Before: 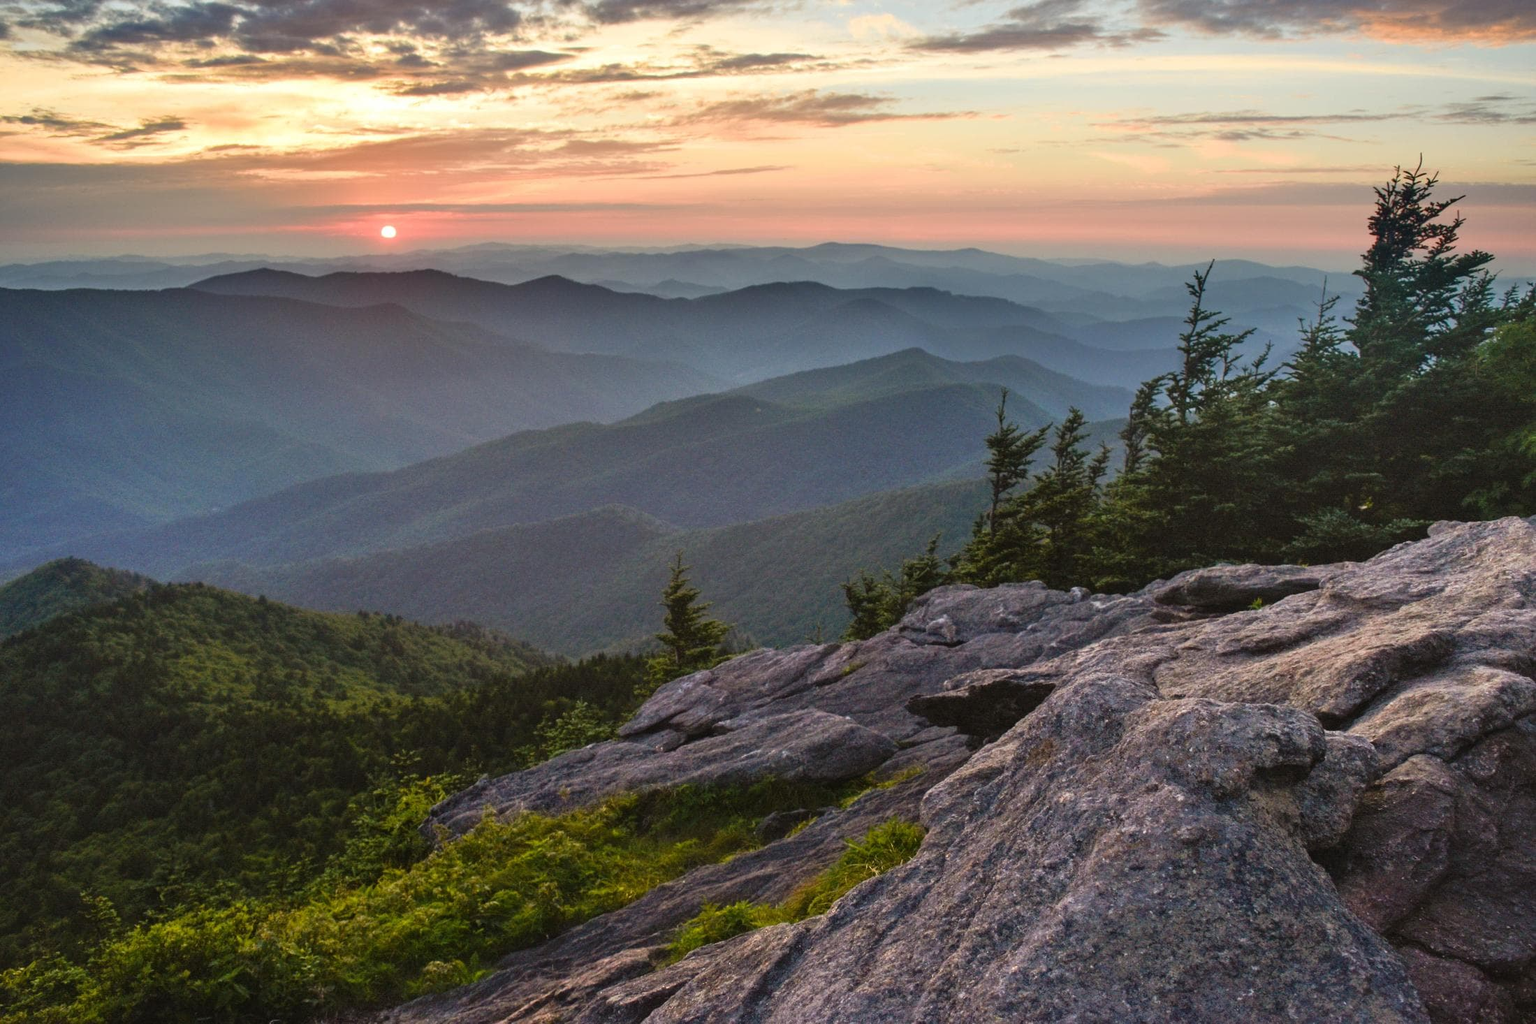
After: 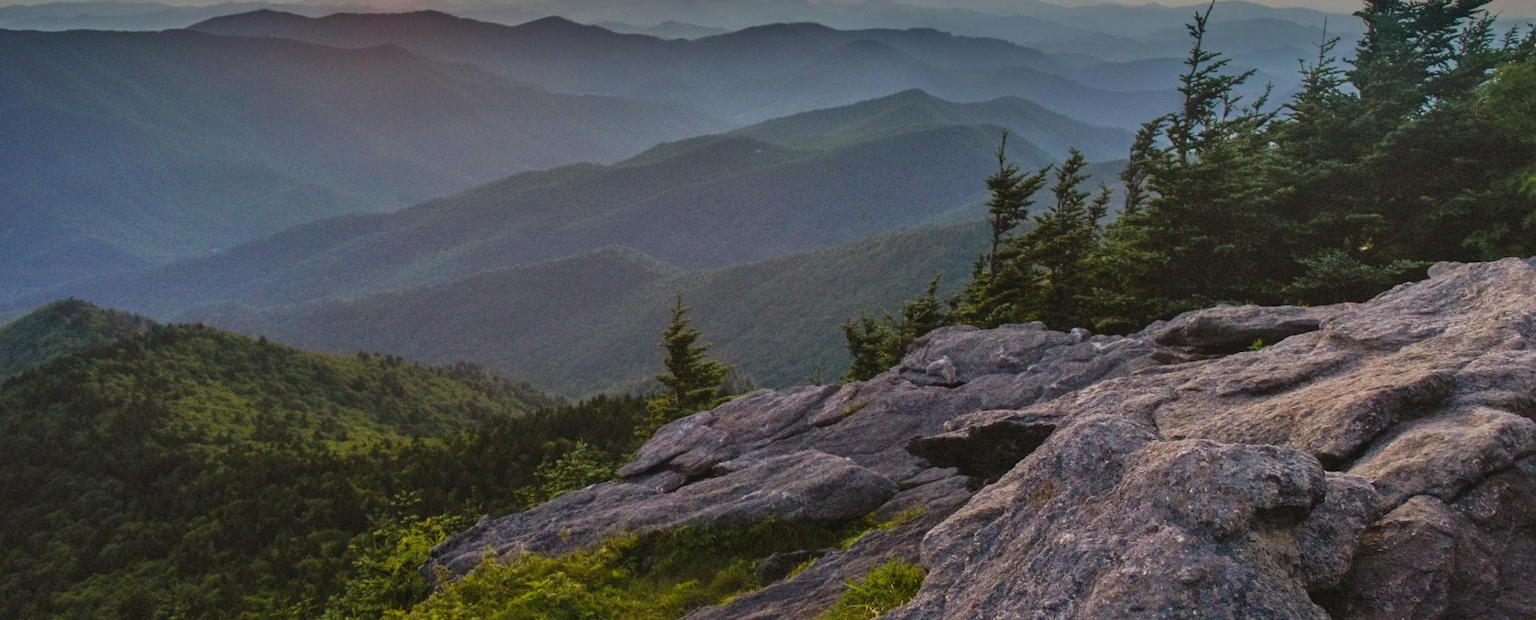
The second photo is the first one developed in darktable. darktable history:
tone equalizer: -8 EV -0.002 EV, -7 EV 0.005 EV, -6 EV -0.008 EV, -5 EV 0.007 EV, -4 EV -0.042 EV, -3 EV -0.233 EV, -2 EV -0.662 EV, -1 EV -0.983 EV, +0 EV -0.969 EV, smoothing diameter 2%, edges refinement/feathering 20, mask exposure compensation -1.57 EV, filter diffusion 5
crop and rotate: top 25.357%, bottom 13.942%
shadows and highlights: shadows 25, highlights -25
